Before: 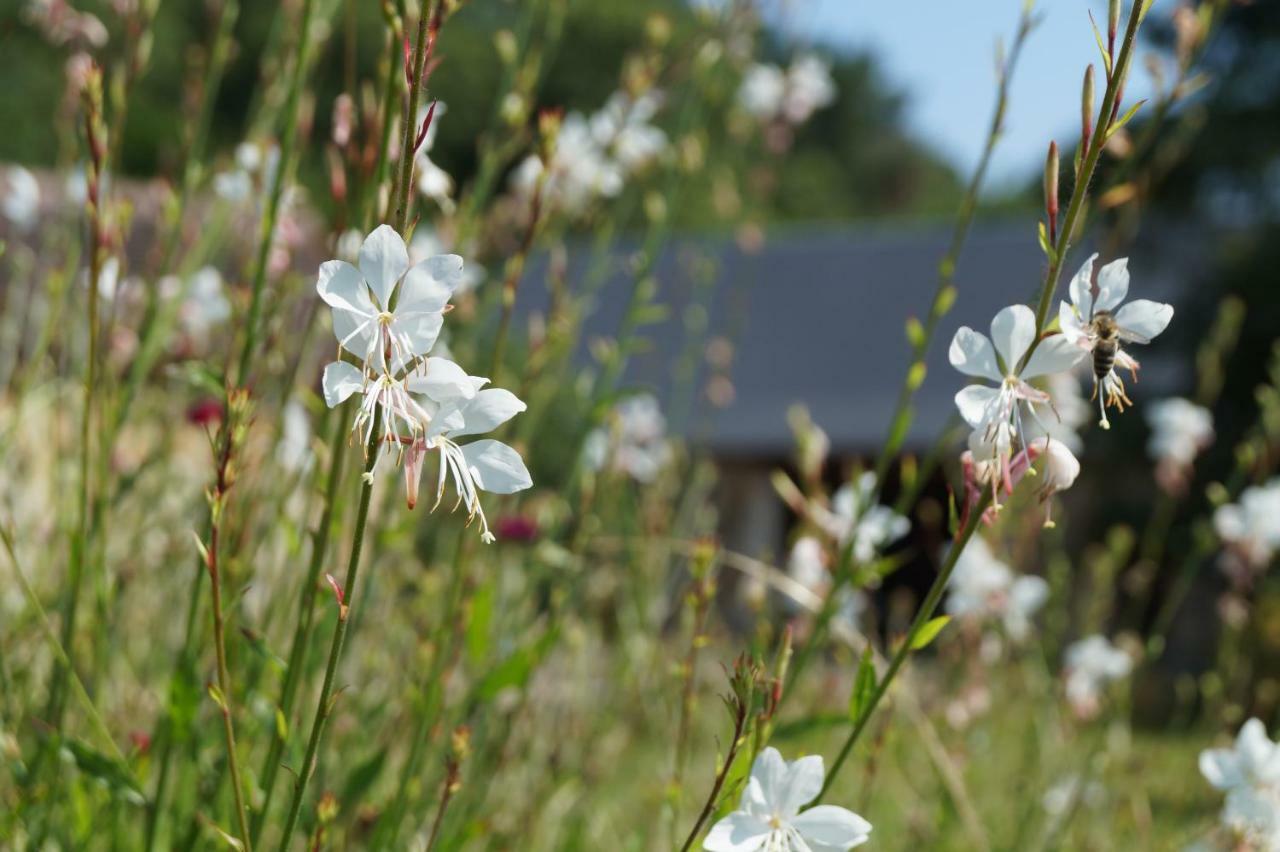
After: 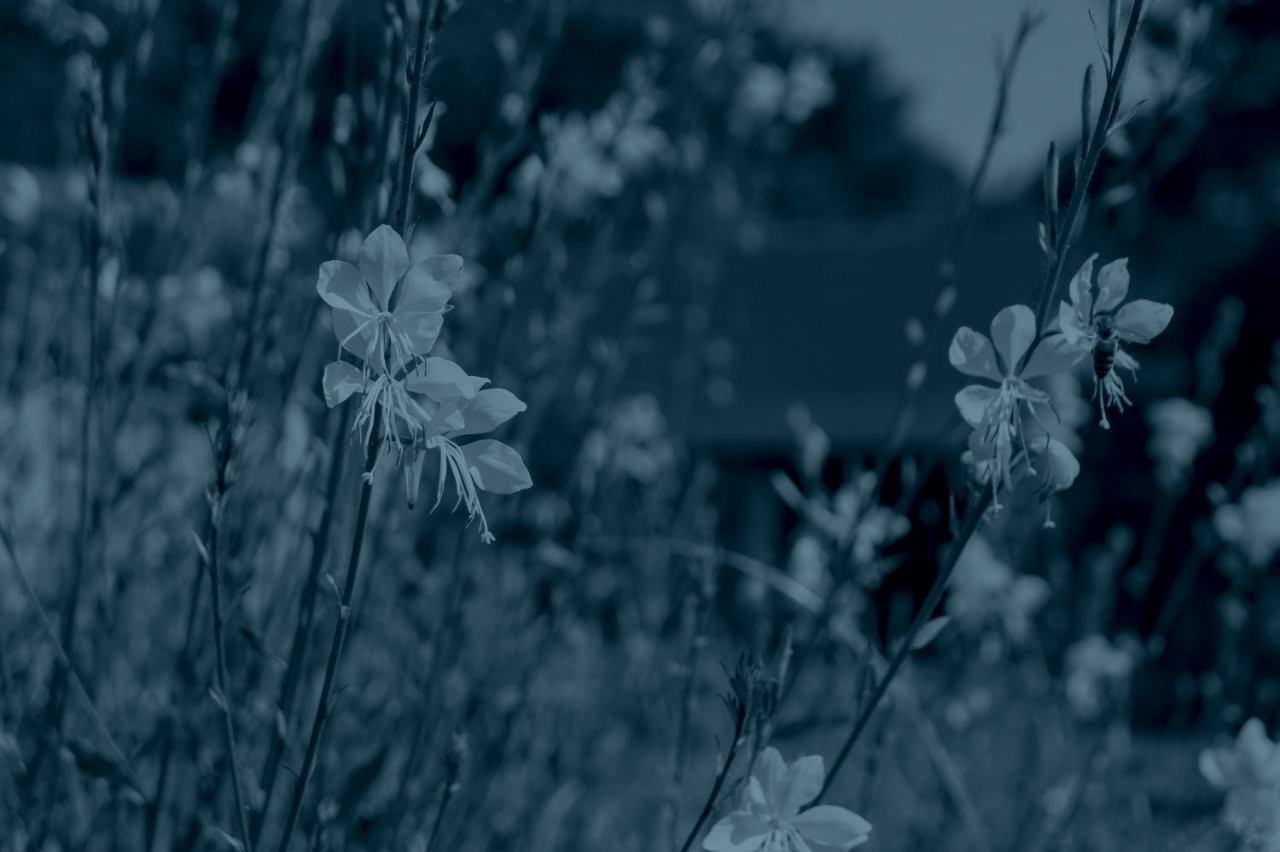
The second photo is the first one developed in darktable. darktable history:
colorize: hue 194.4°, saturation 29%, source mix 61.75%, lightness 3.98%, version 1
local contrast: on, module defaults
